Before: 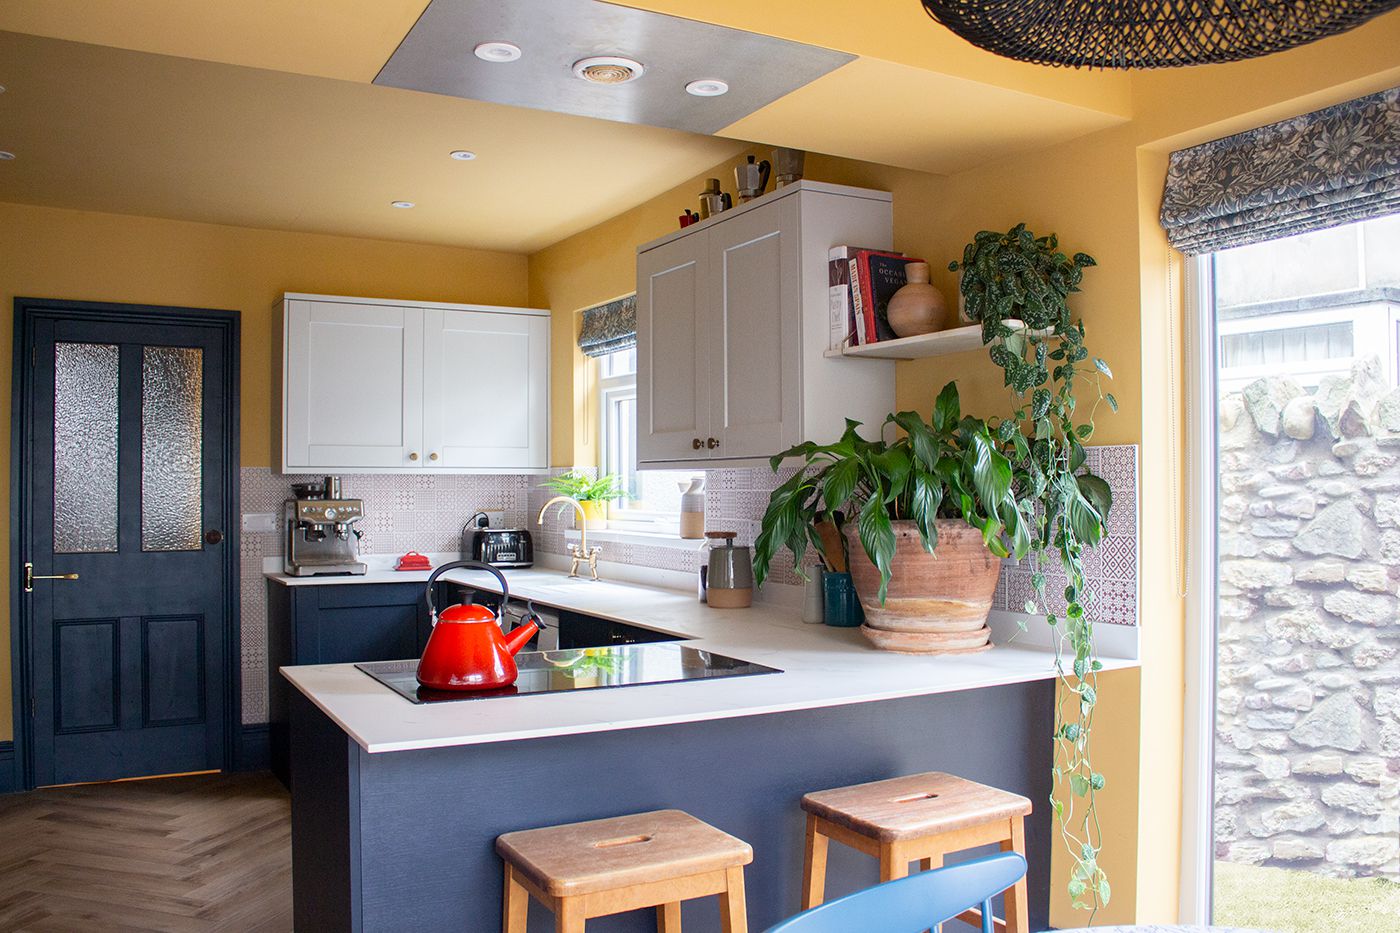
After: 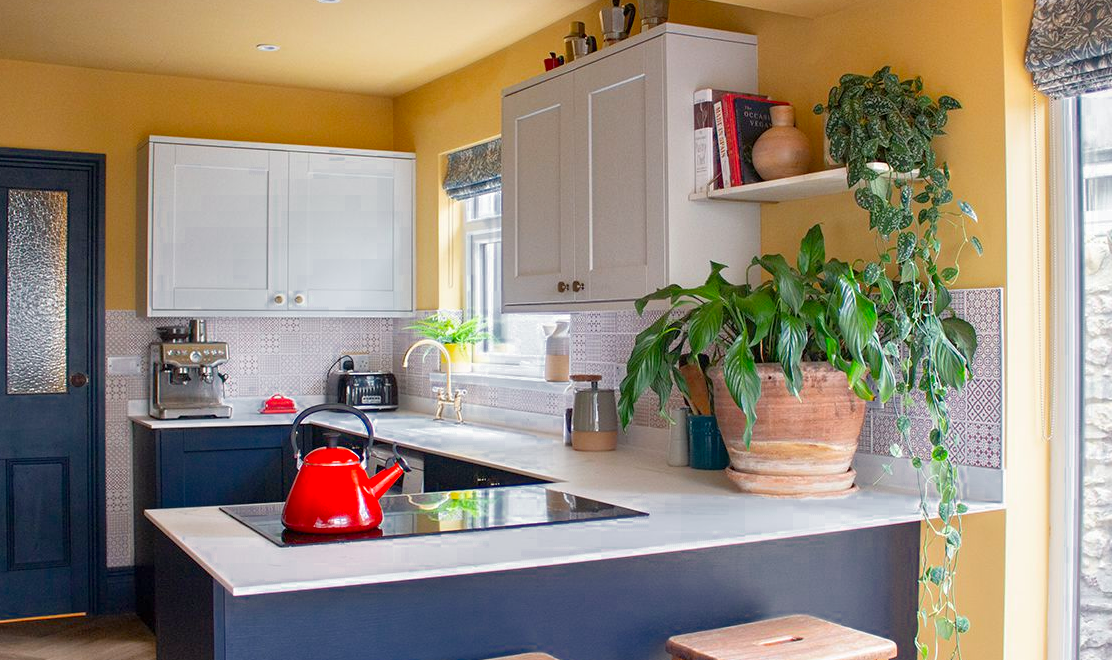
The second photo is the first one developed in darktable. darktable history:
color zones: curves: ch0 [(0, 0.497) (0.143, 0.5) (0.286, 0.5) (0.429, 0.483) (0.571, 0.116) (0.714, -0.006) (0.857, 0.28) (1, 0.497)]
crop: left 9.712%, top 16.928%, right 10.845%, bottom 12.332%
vibrance: vibrance 67%
tone equalizer: -8 EV 1 EV, -7 EV 1 EV, -6 EV 1 EV, -5 EV 1 EV, -4 EV 1 EV, -3 EV 0.75 EV, -2 EV 0.5 EV, -1 EV 0.25 EV
